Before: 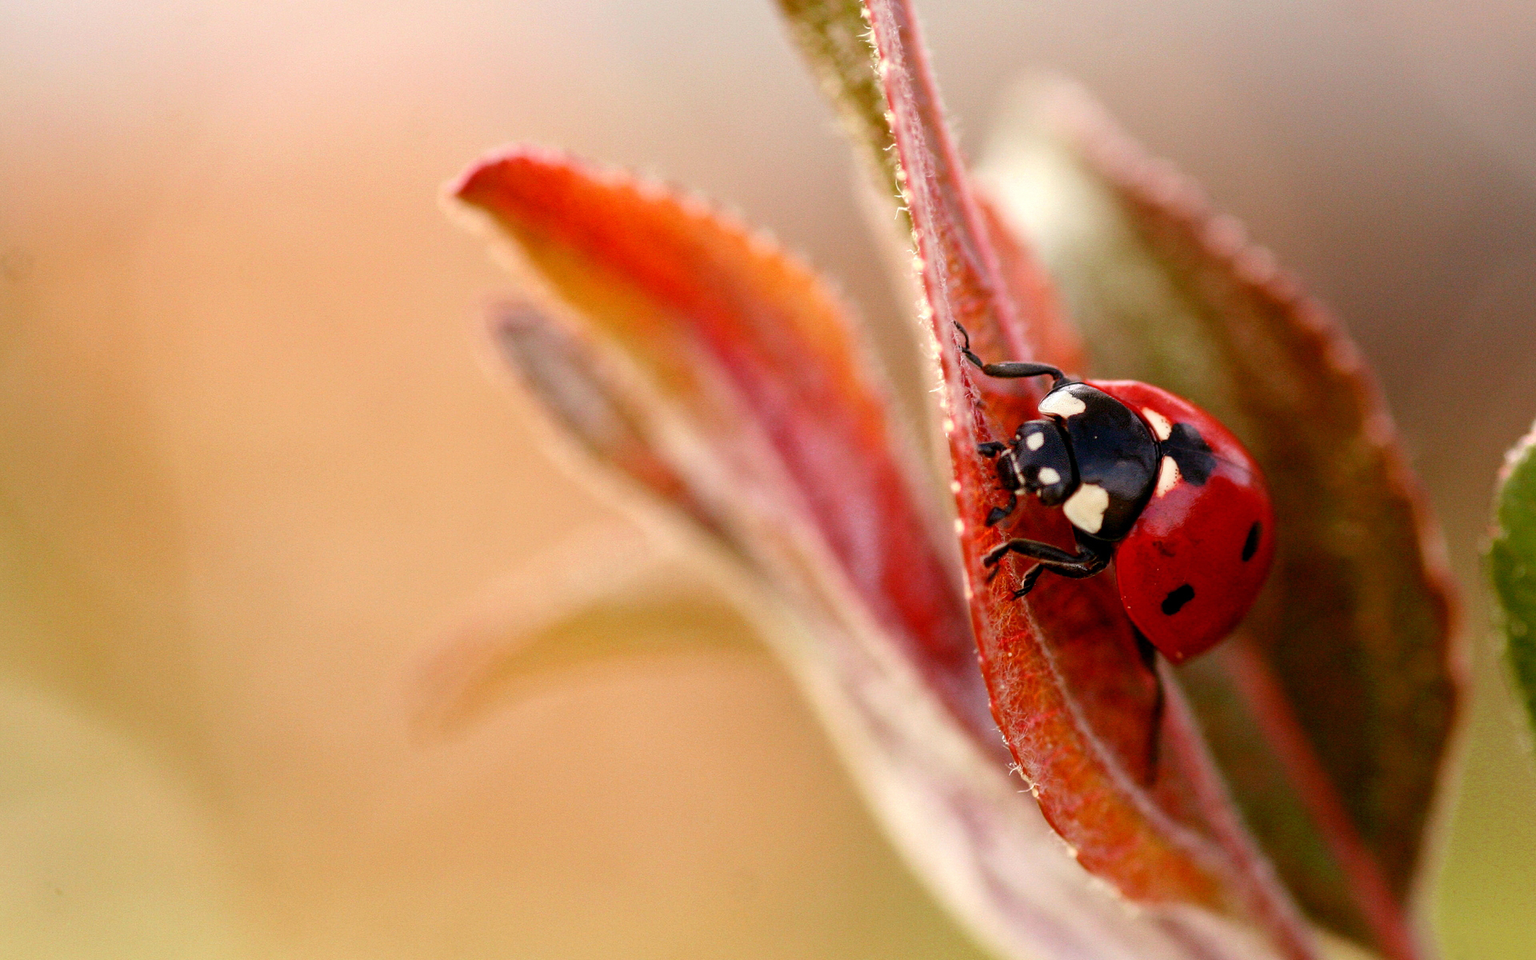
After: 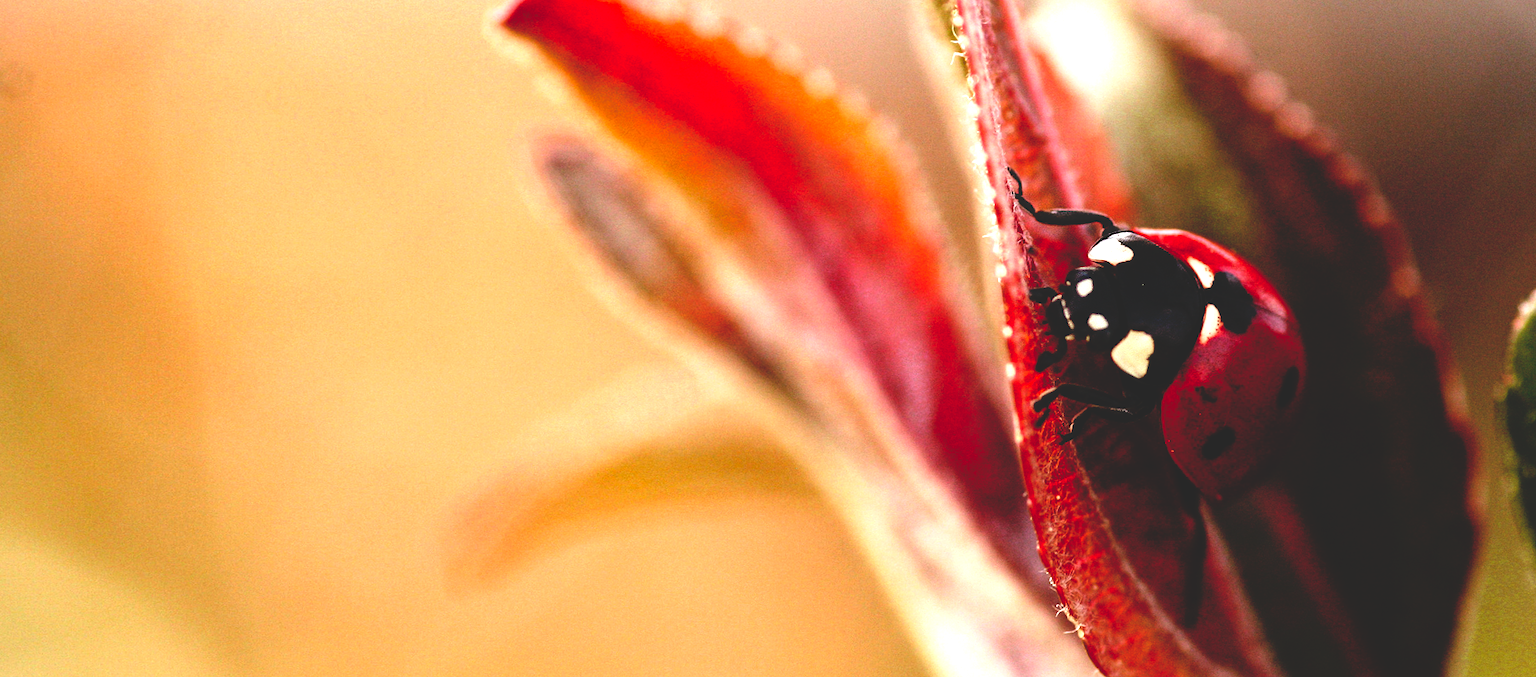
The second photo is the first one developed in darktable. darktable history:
rotate and perspective: rotation 0.679°, lens shift (horizontal) 0.136, crop left 0.009, crop right 0.991, crop top 0.078, crop bottom 0.95
tone equalizer: -8 EV -0.75 EV, -7 EV -0.7 EV, -6 EV -0.6 EV, -5 EV -0.4 EV, -3 EV 0.4 EV, -2 EV 0.6 EV, -1 EV 0.7 EV, +0 EV 0.75 EV, edges refinement/feathering 500, mask exposure compensation -1.57 EV, preserve details no
crop: top 13.819%, bottom 11.169%
base curve: curves: ch0 [(0, 0.02) (0.083, 0.036) (1, 1)], preserve colors none
